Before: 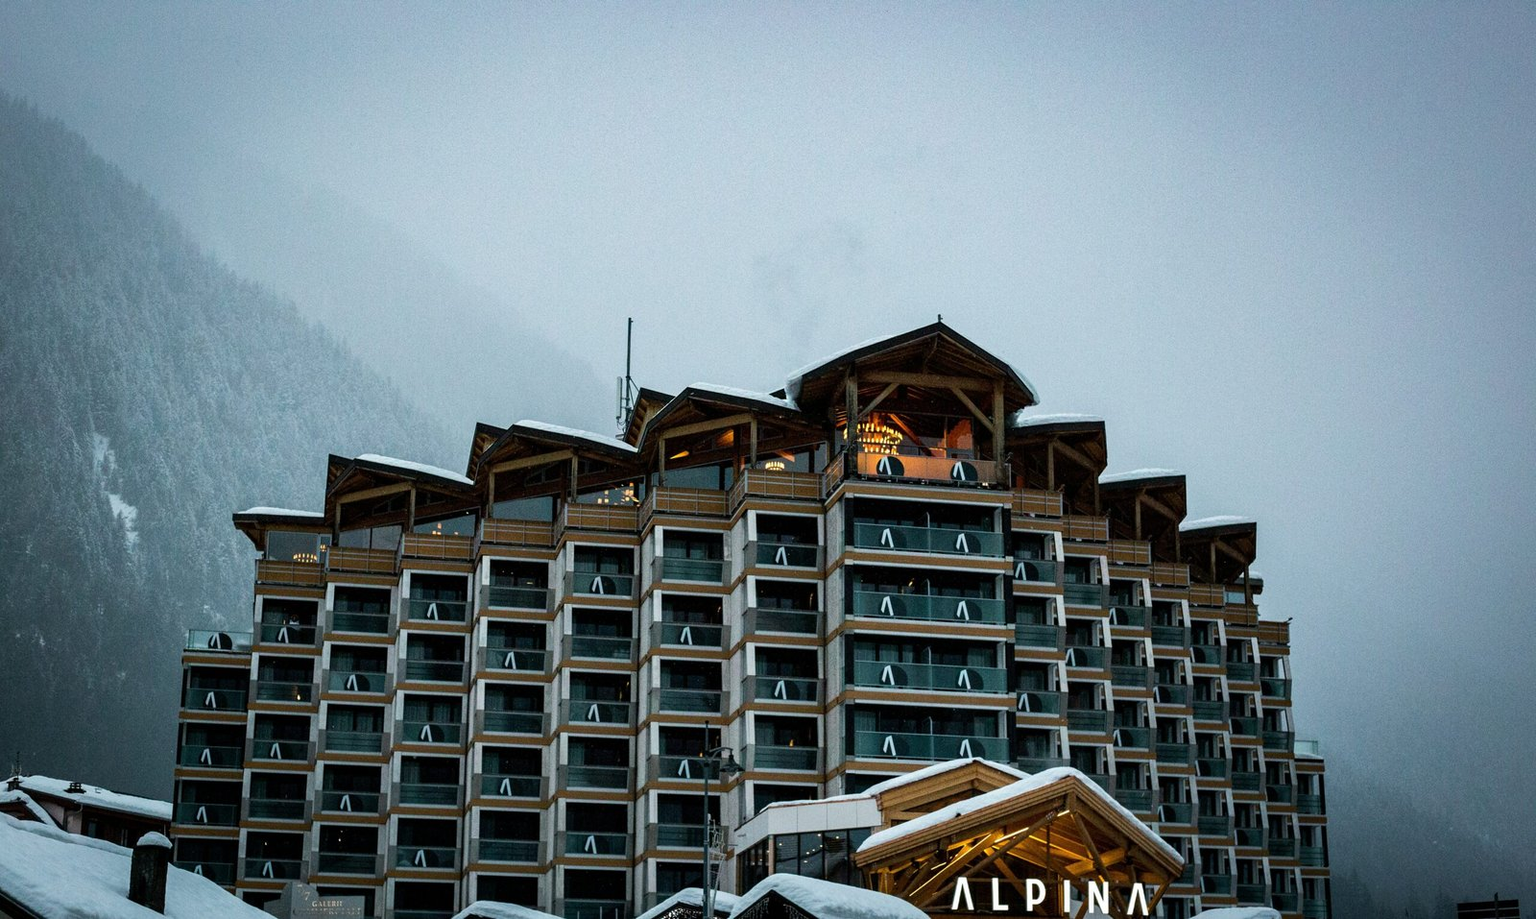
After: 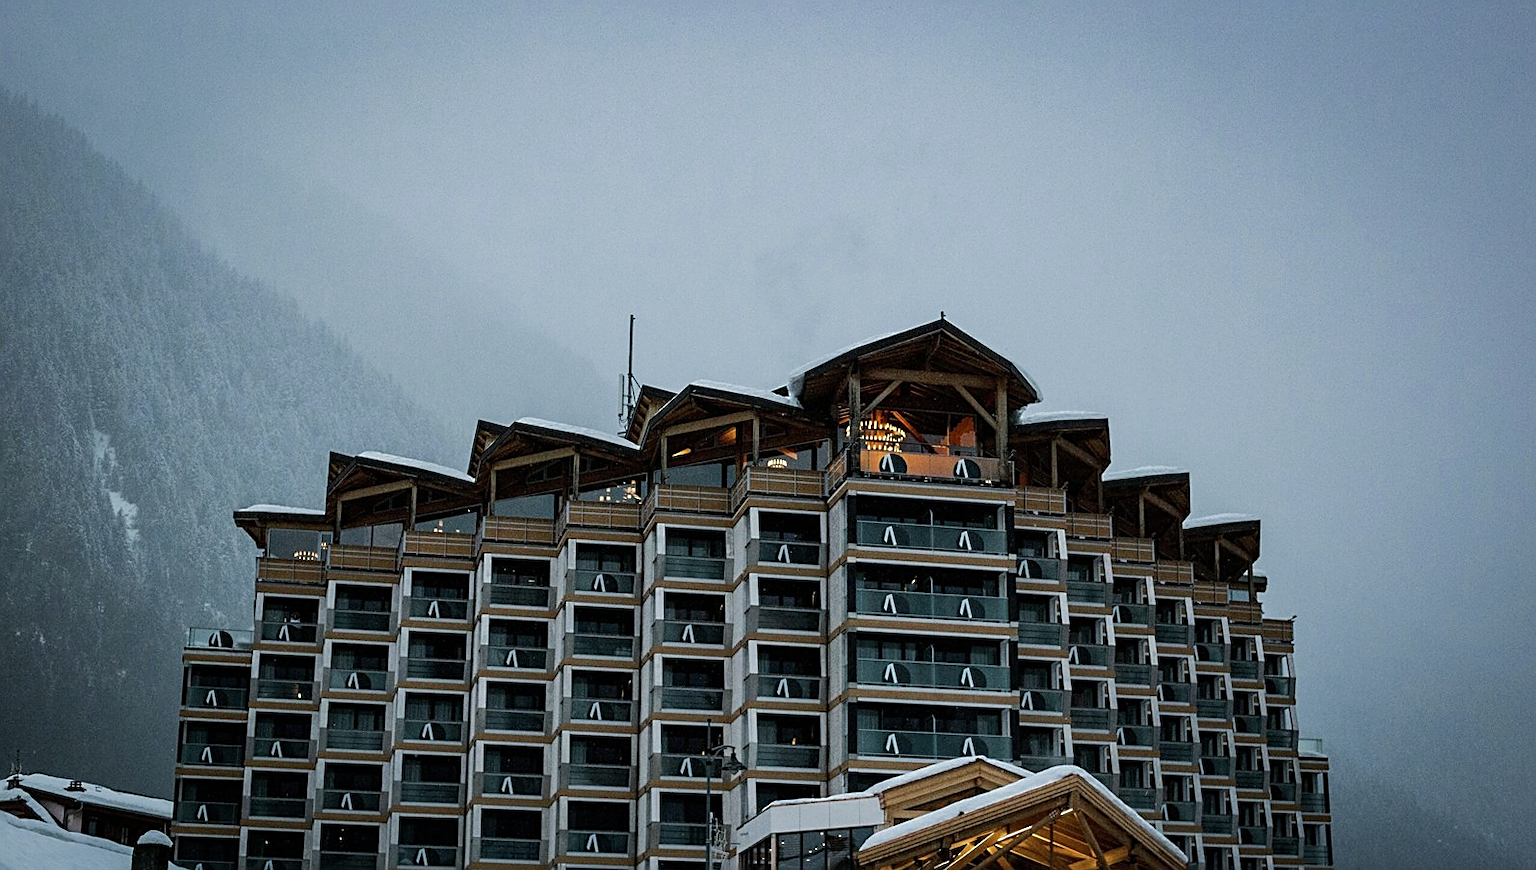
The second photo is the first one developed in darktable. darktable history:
sharpen: on, module defaults
color zones: curves: ch0 [(0, 0.5) (0.125, 0.4) (0.25, 0.5) (0.375, 0.4) (0.5, 0.4) (0.625, 0.35) (0.75, 0.35) (0.875, 0.5)]; ch1 [(0, 0.35) (0.125, 0.45) (0.25, 0.35) (0.375, 0.35) (0.5, 0.35) (0.625, 0.35) (0.75, 0.45) (0.875, 0.35)]; ch2 [(0, 0.6) (0.125, 0.5) (0.25, 0.5) (0.375, 0.6) (0.5, 0.6) (0.625, 0.5) (0.75, 0.5) (0.875, 0.5)]
base curve: curves: ch0 [(0, 0) (0.235, 0.266) (0.503, 0.496) (0.786, 0.72) (1, 1)]
white balance: red 0.98, blue 1.034
crop: top 0.448%, right 0.264%, bottom 5.045%
